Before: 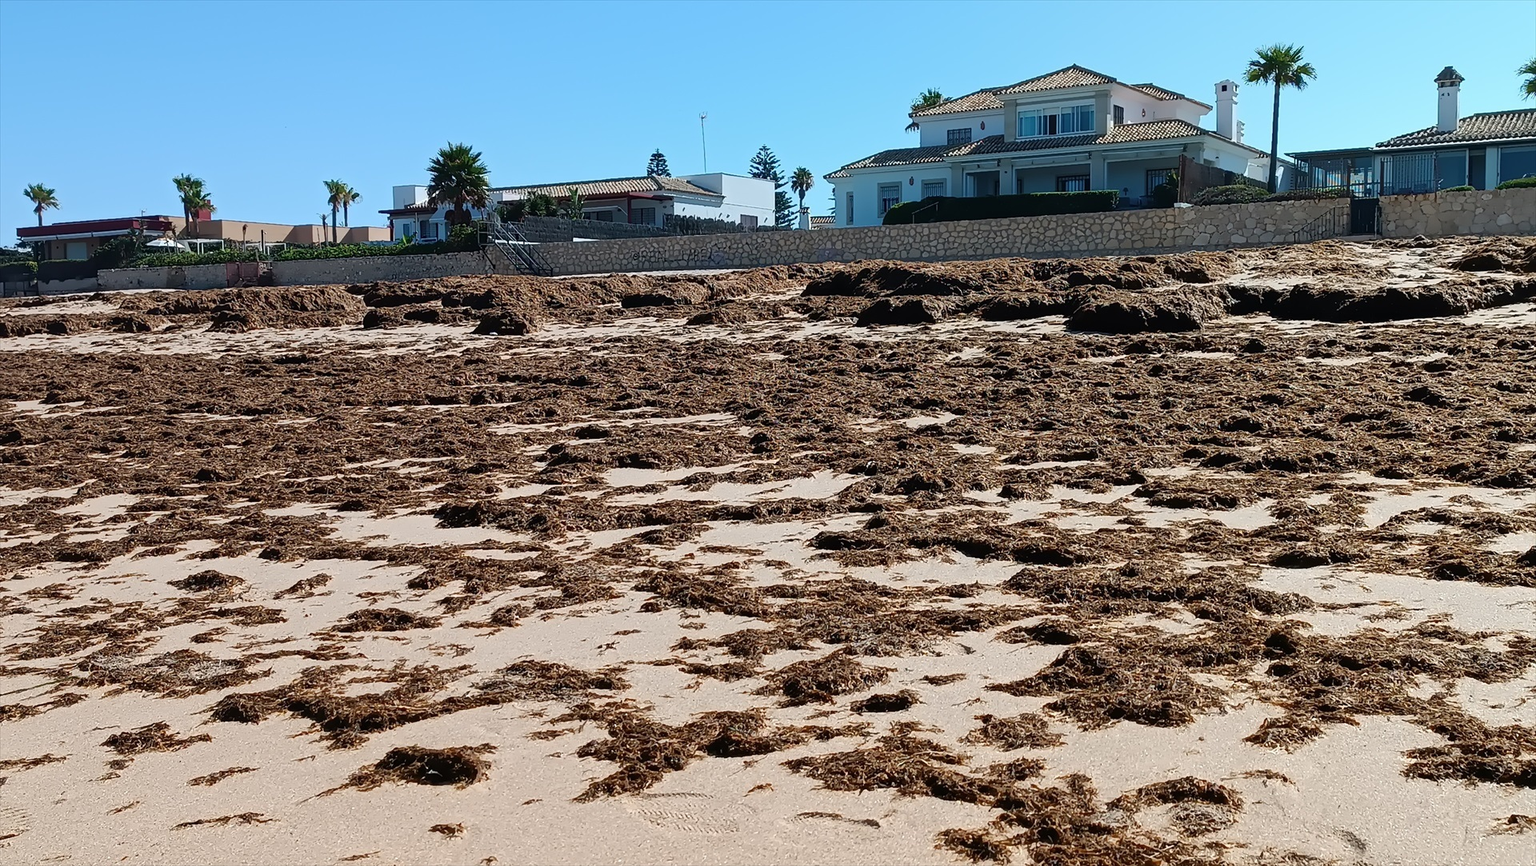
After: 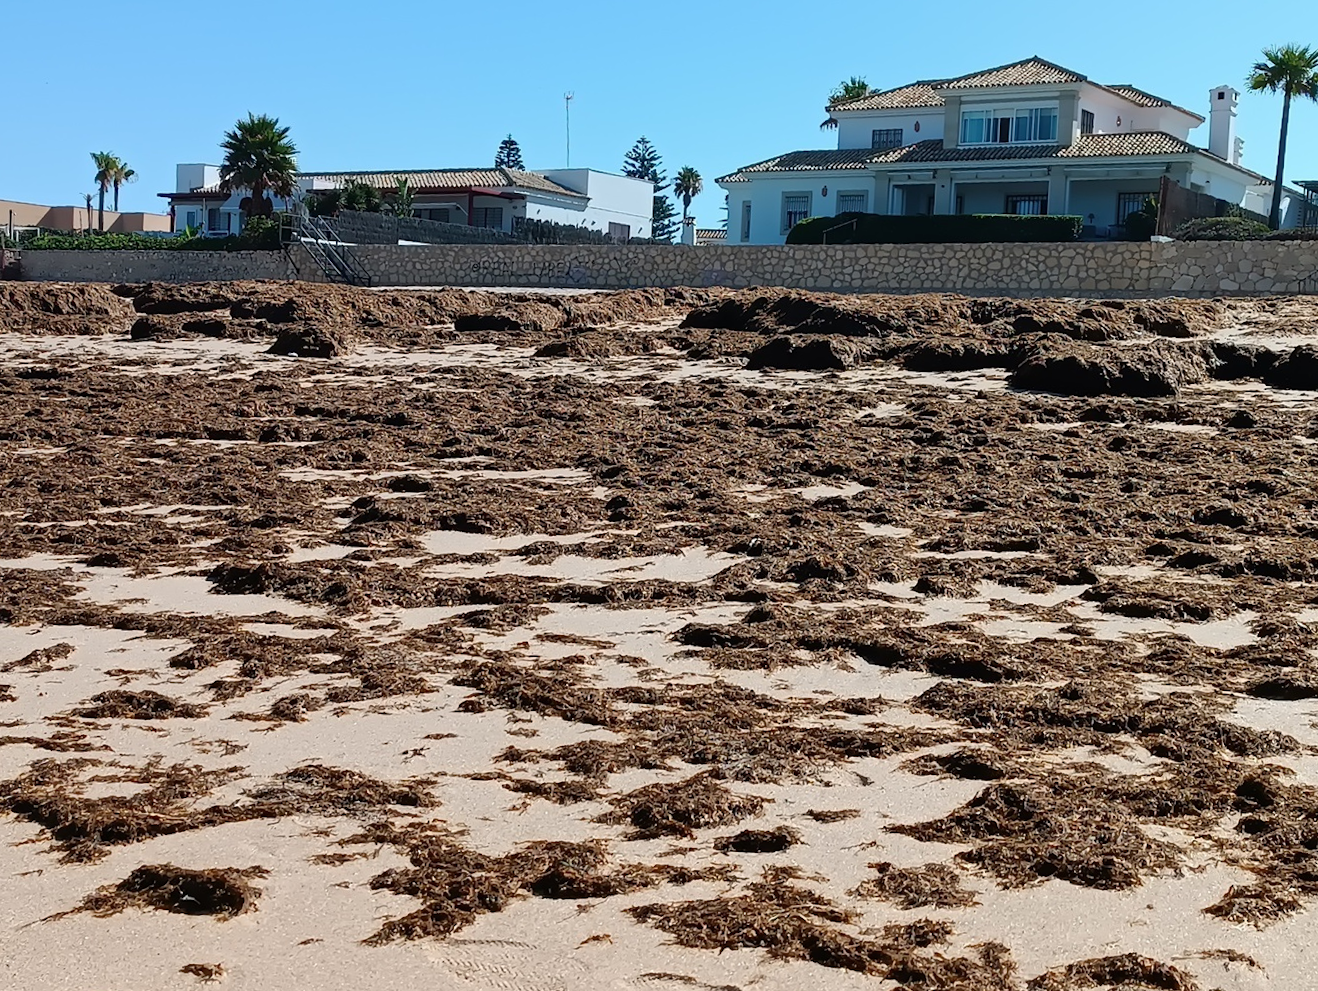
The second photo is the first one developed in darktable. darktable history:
crop and rotate: angle -2.99°, left 14.281%, top 0.016%, right 10.784%, bottom 0.07%
